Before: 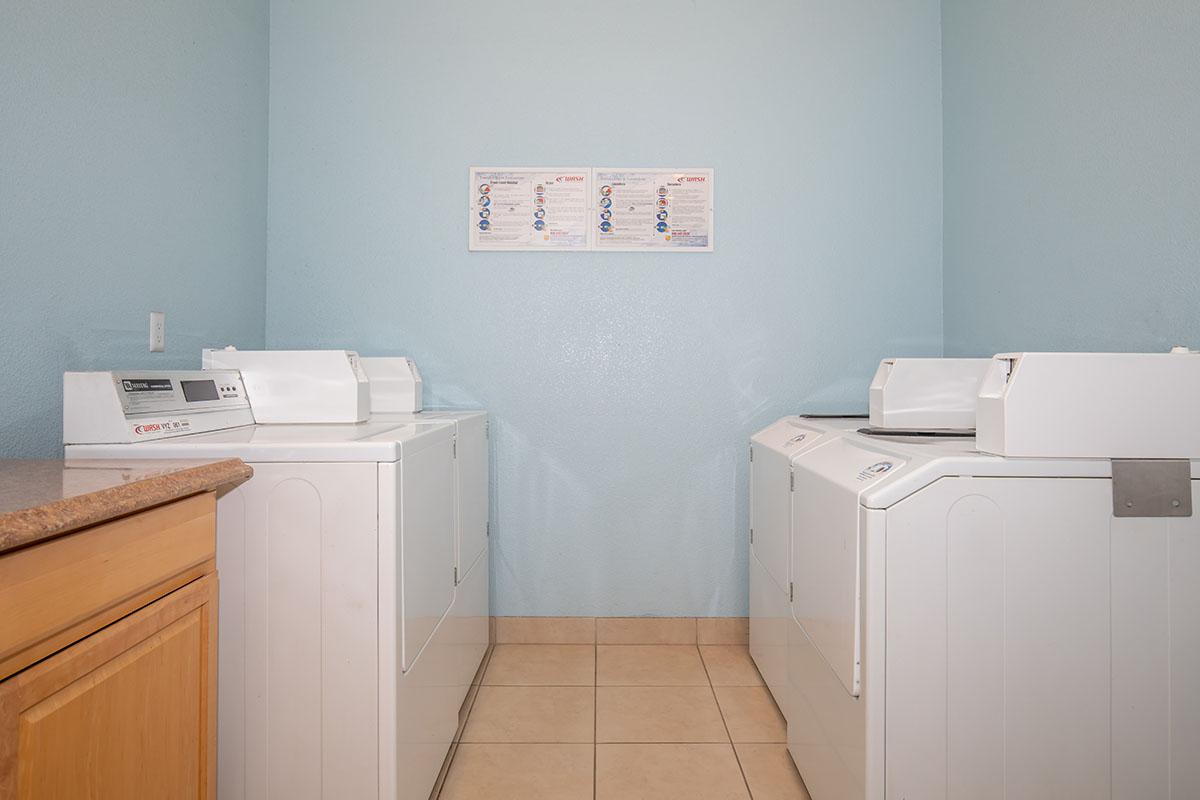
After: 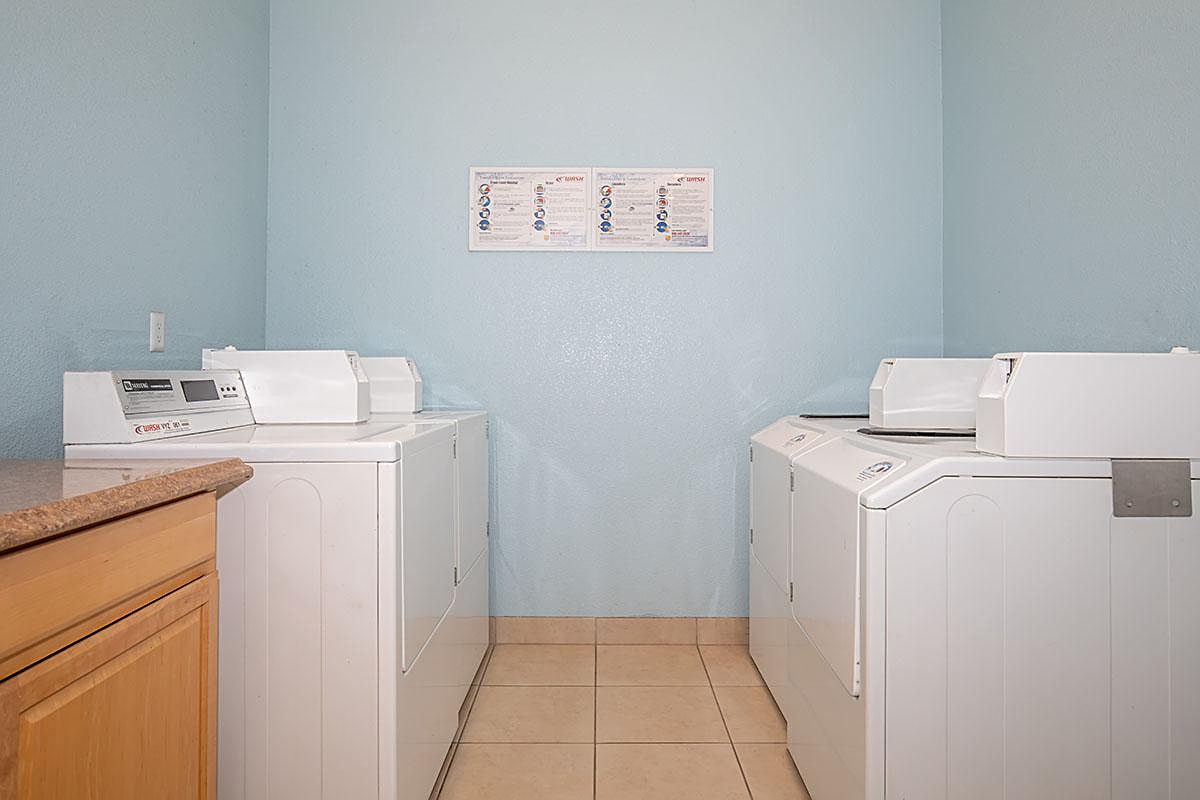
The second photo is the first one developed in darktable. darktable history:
sharpen: on, module defaults
shadows and highlights: shadows -9.39, white point adjustment 1.44, highlights 8.96
